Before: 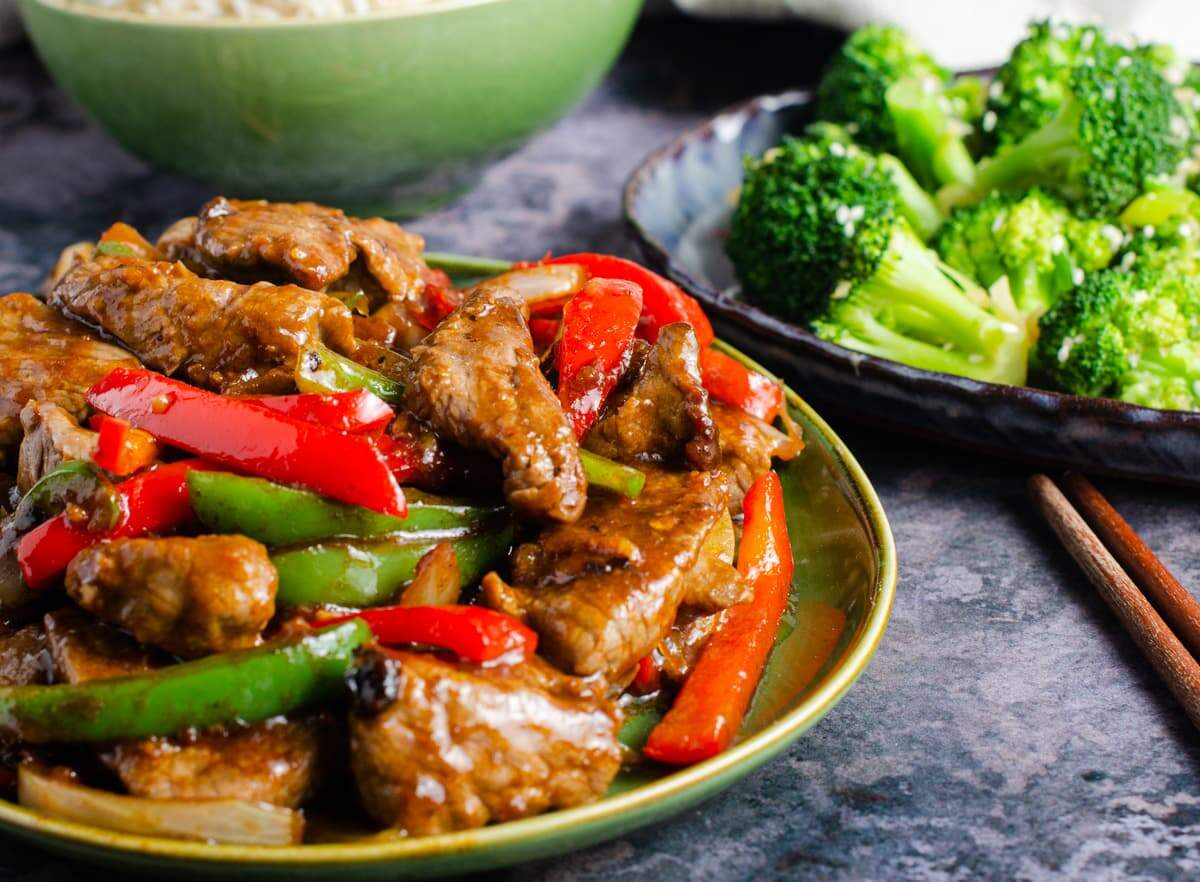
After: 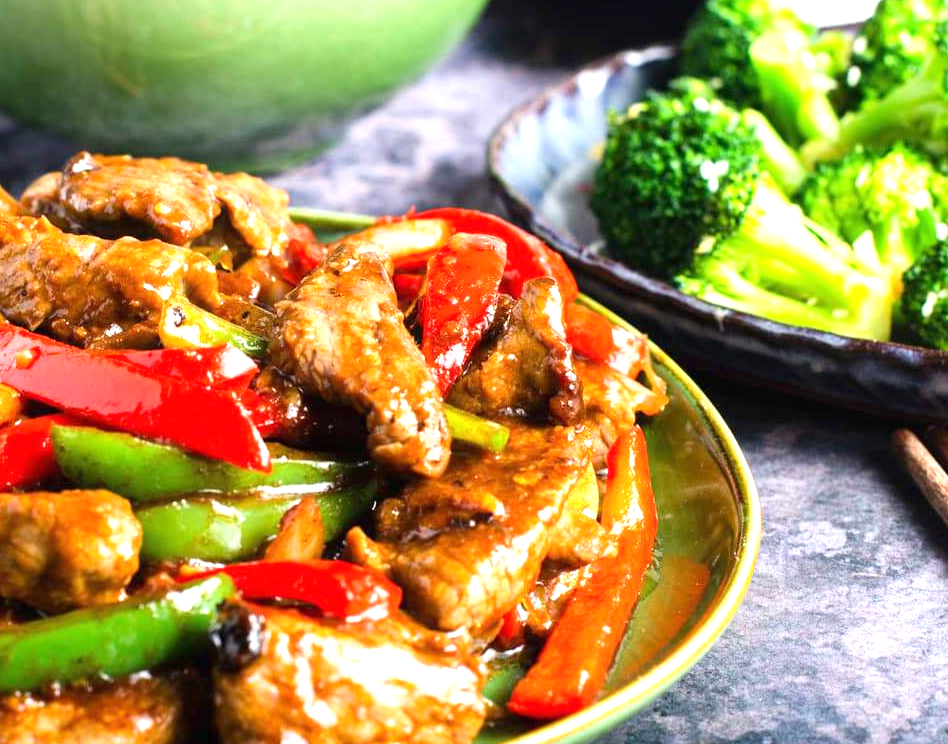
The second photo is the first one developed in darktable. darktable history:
crop: left 11.412%, top 5.109%, right 9.555%, bottom 10.518%
exposure: black level correction 0, exposure 1.099 EV, compensate highlight preservation false
